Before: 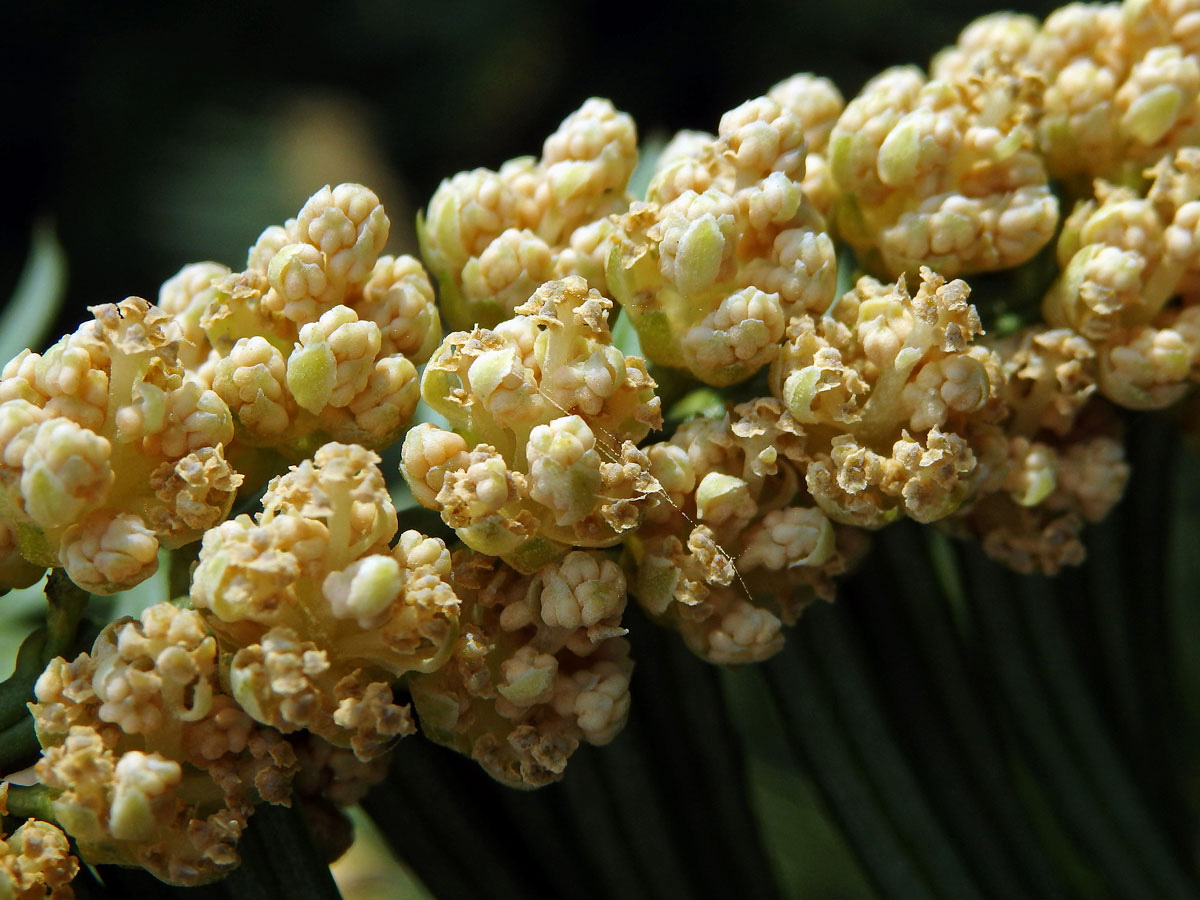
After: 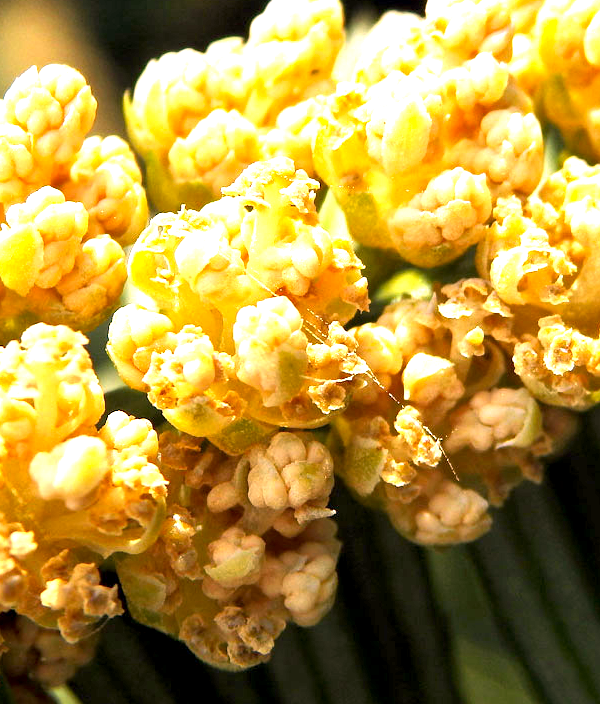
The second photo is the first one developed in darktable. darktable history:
color correction: highlights a* 17.85, highlights b* 18.65
exposure: black level correction 0.001, exposure 1.868 EV, compensate exposure bias true, compensate highlight preservation false
crop and rotate: angle 0.02°, left 24.419%, top 13.245%, right 25.501%, bottom 8.449%
